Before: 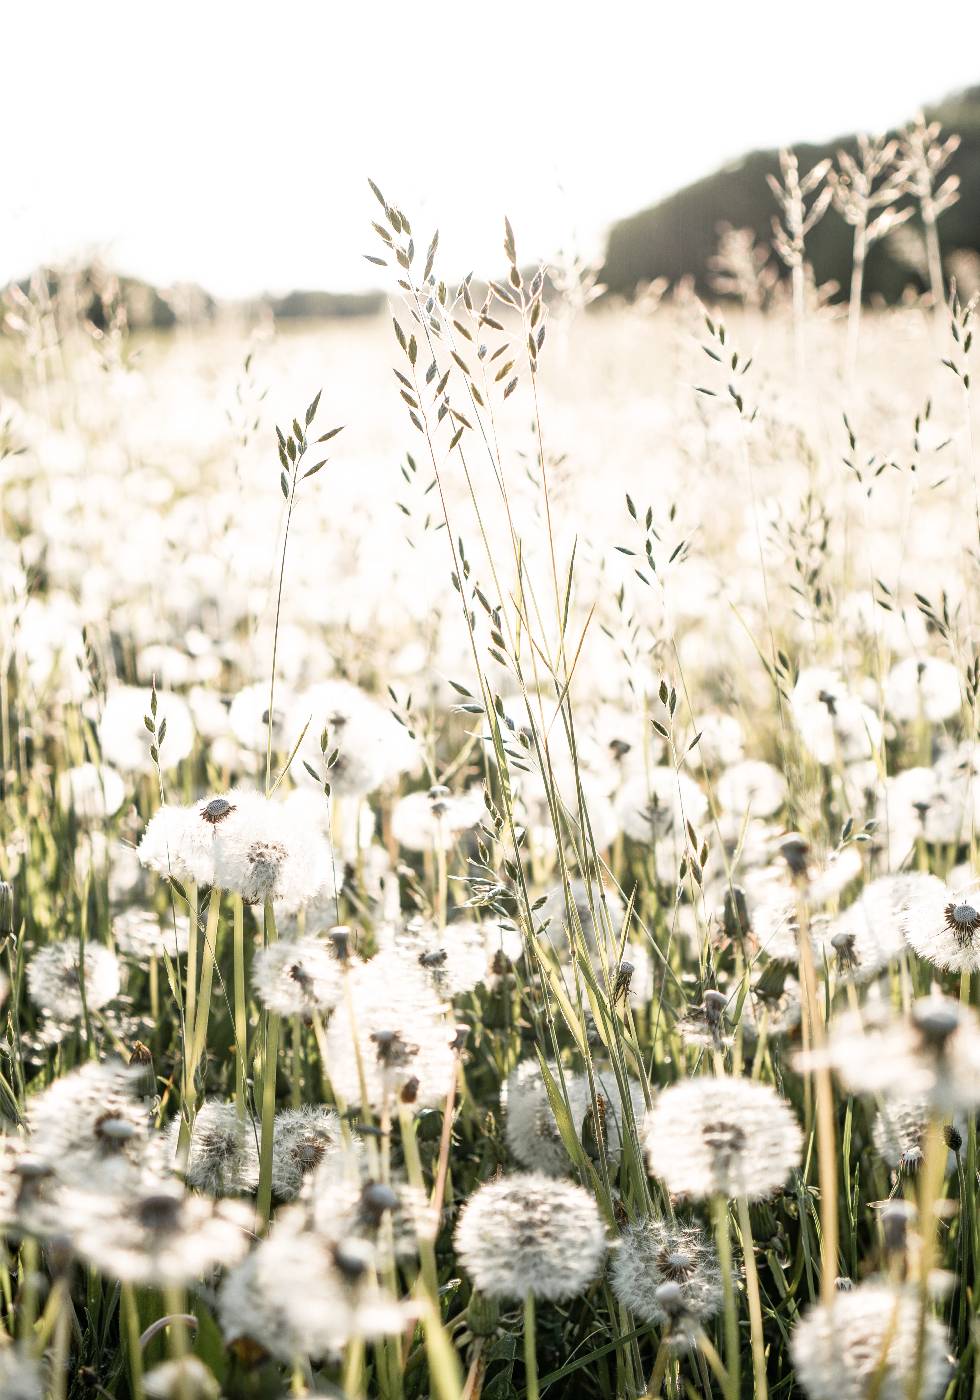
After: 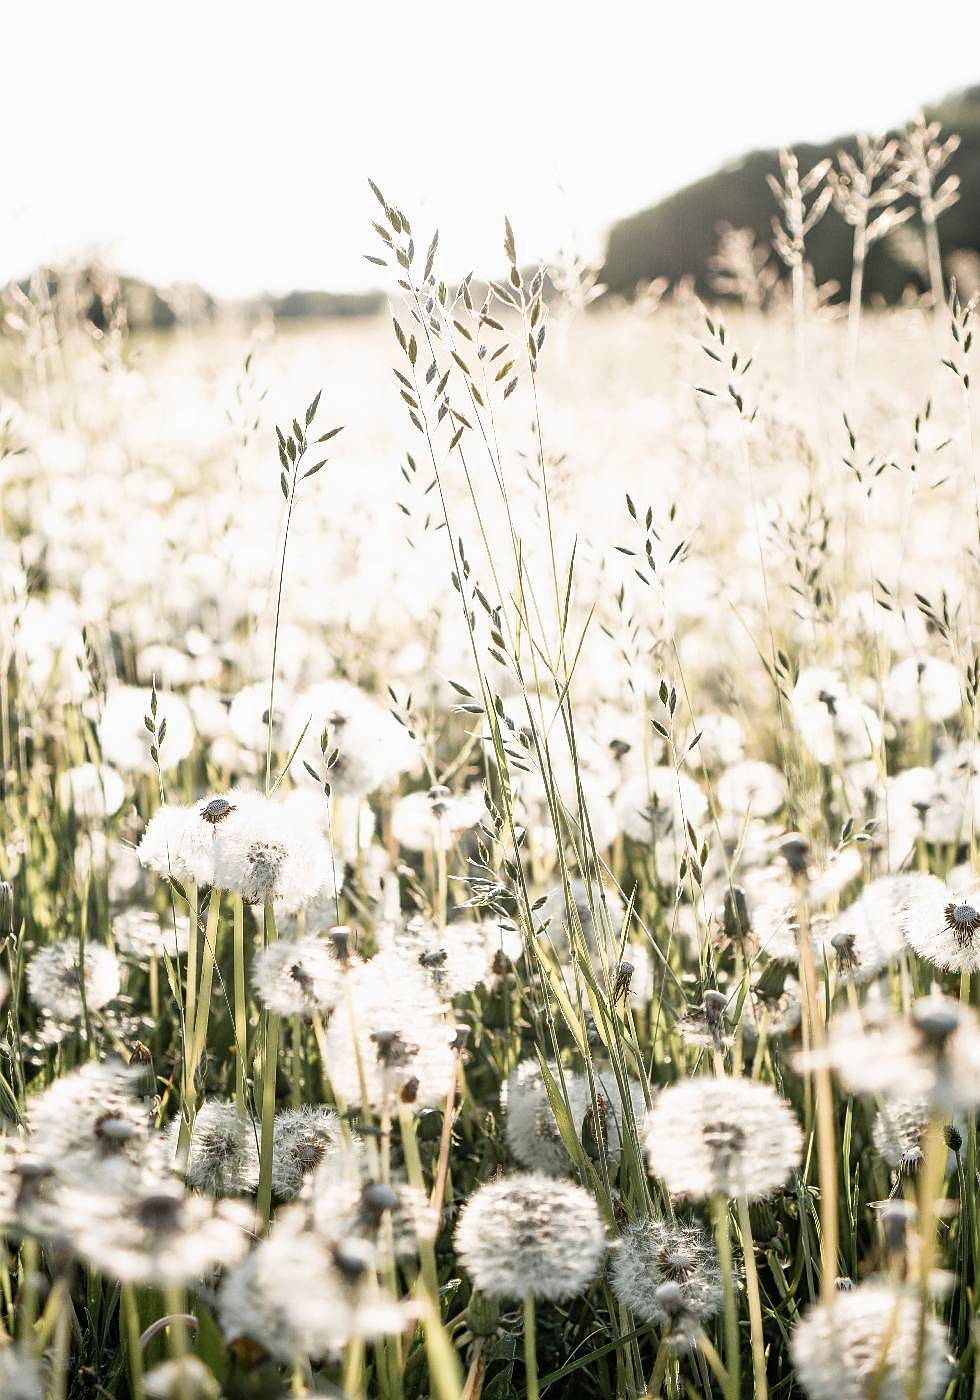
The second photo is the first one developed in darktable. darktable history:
exposure: exposure -0.05 EV
sharpen: radius 0.969, amount 0.604
